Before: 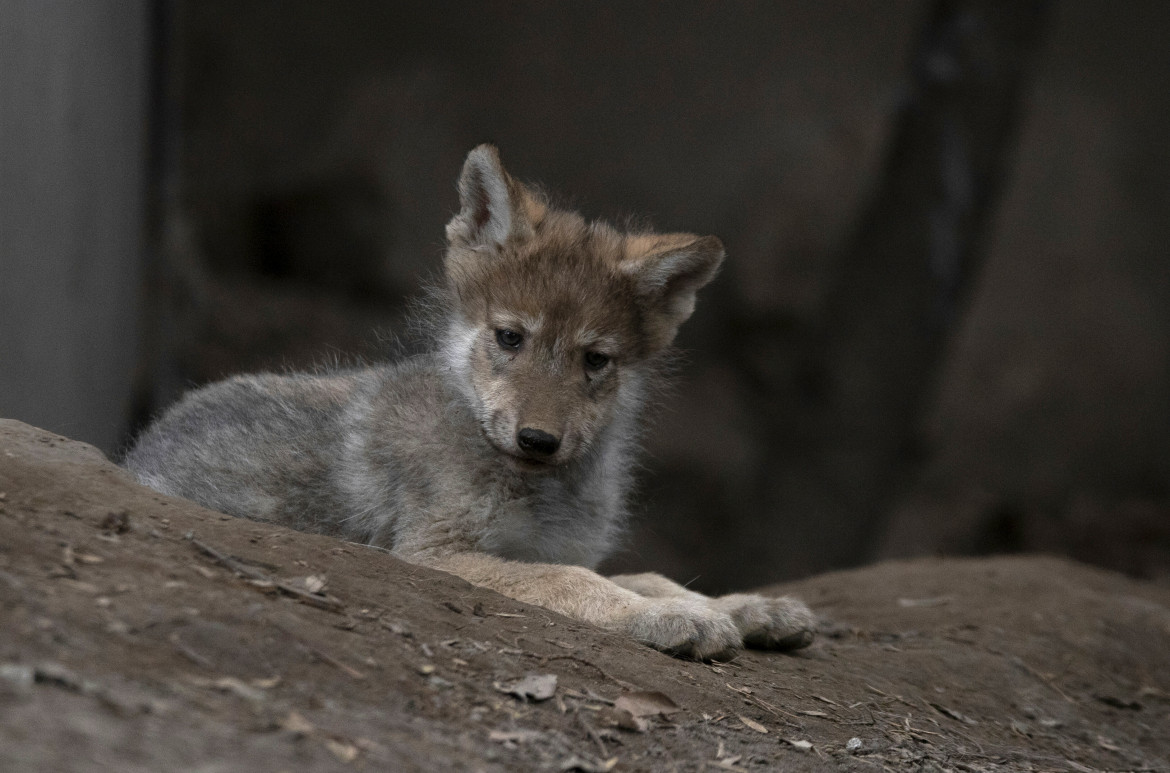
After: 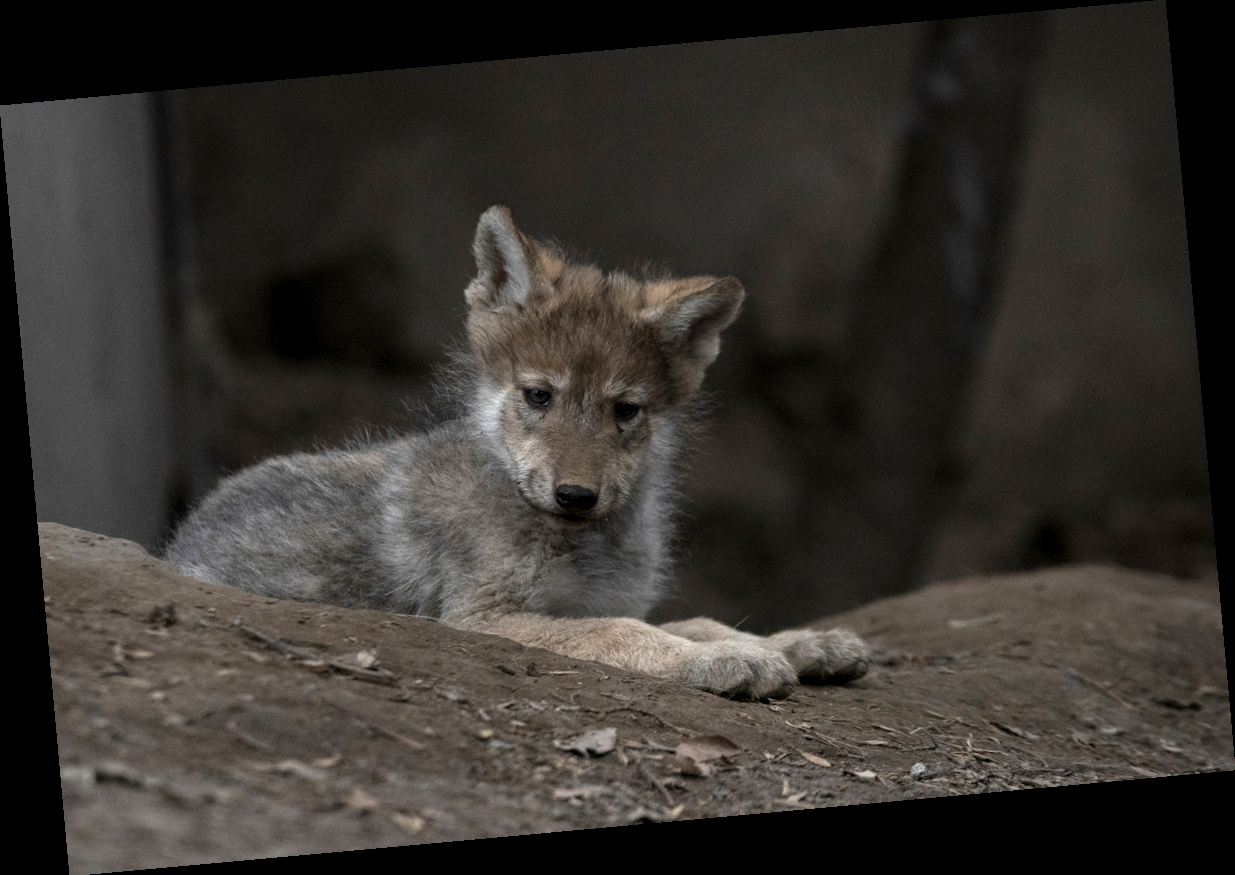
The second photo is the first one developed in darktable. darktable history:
local contrast: on, module defaults
rotate and perspective: rotation -5.2°, automatic cropping off
